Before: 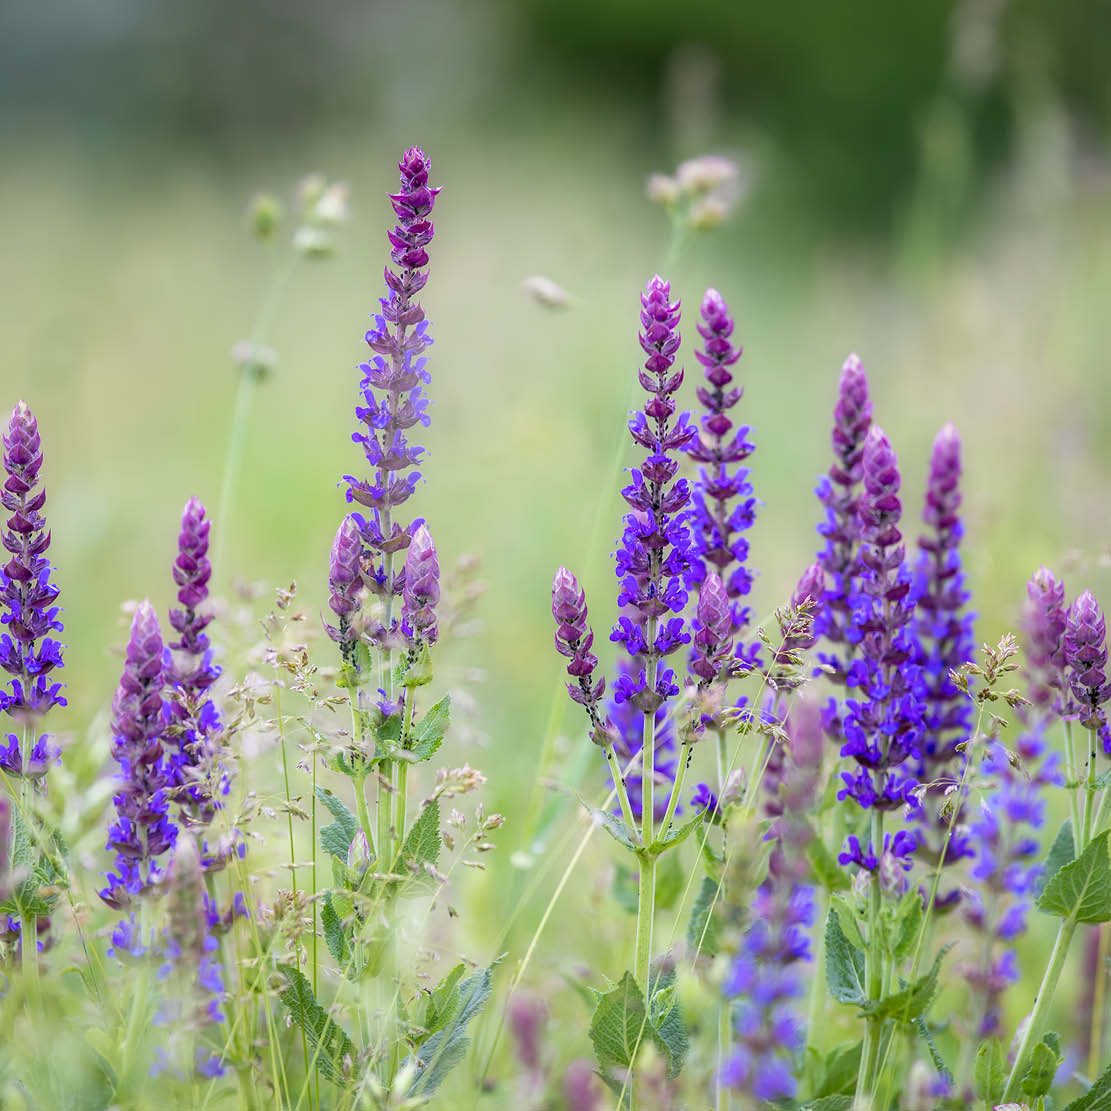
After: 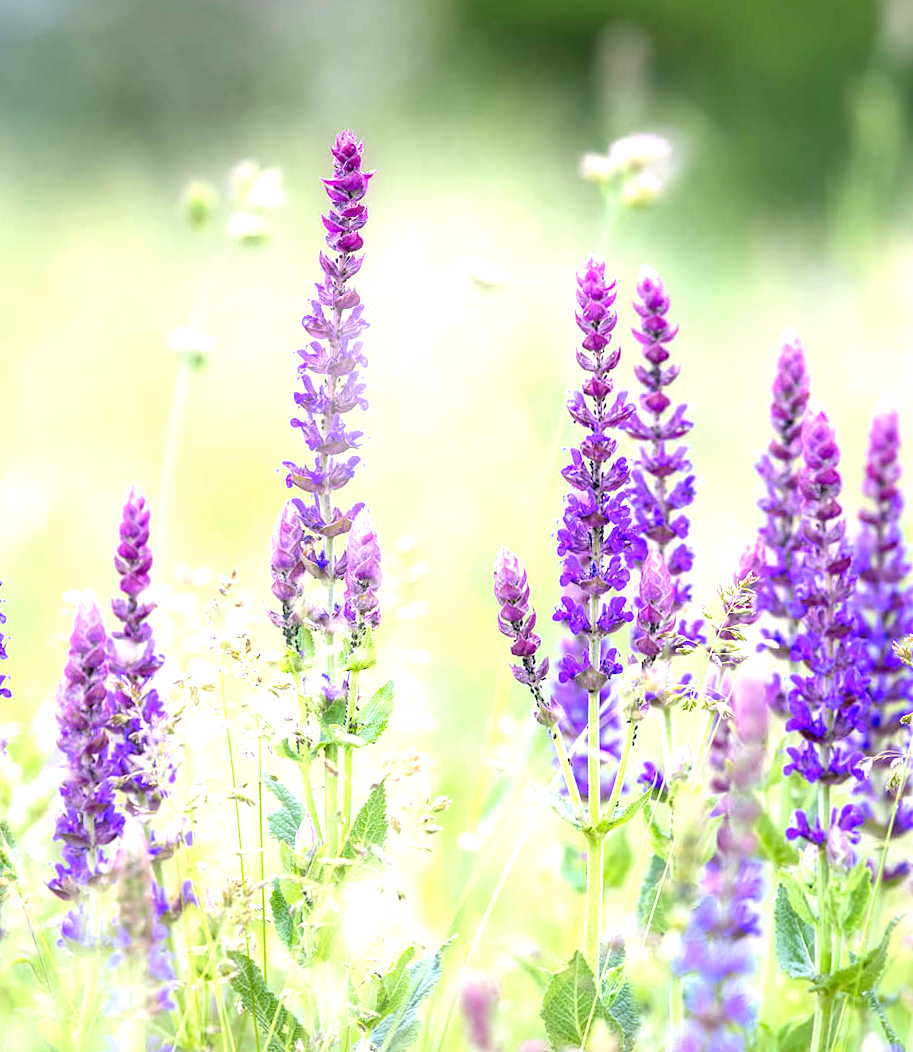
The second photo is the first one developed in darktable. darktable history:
crop and rotate: angle 1.23°, left 4.373%, top 0.76%, right 11.663%, bottom 2.481%
exposure: black level correction 0, exposure 1.2 EV, compensate highlight preservation false
